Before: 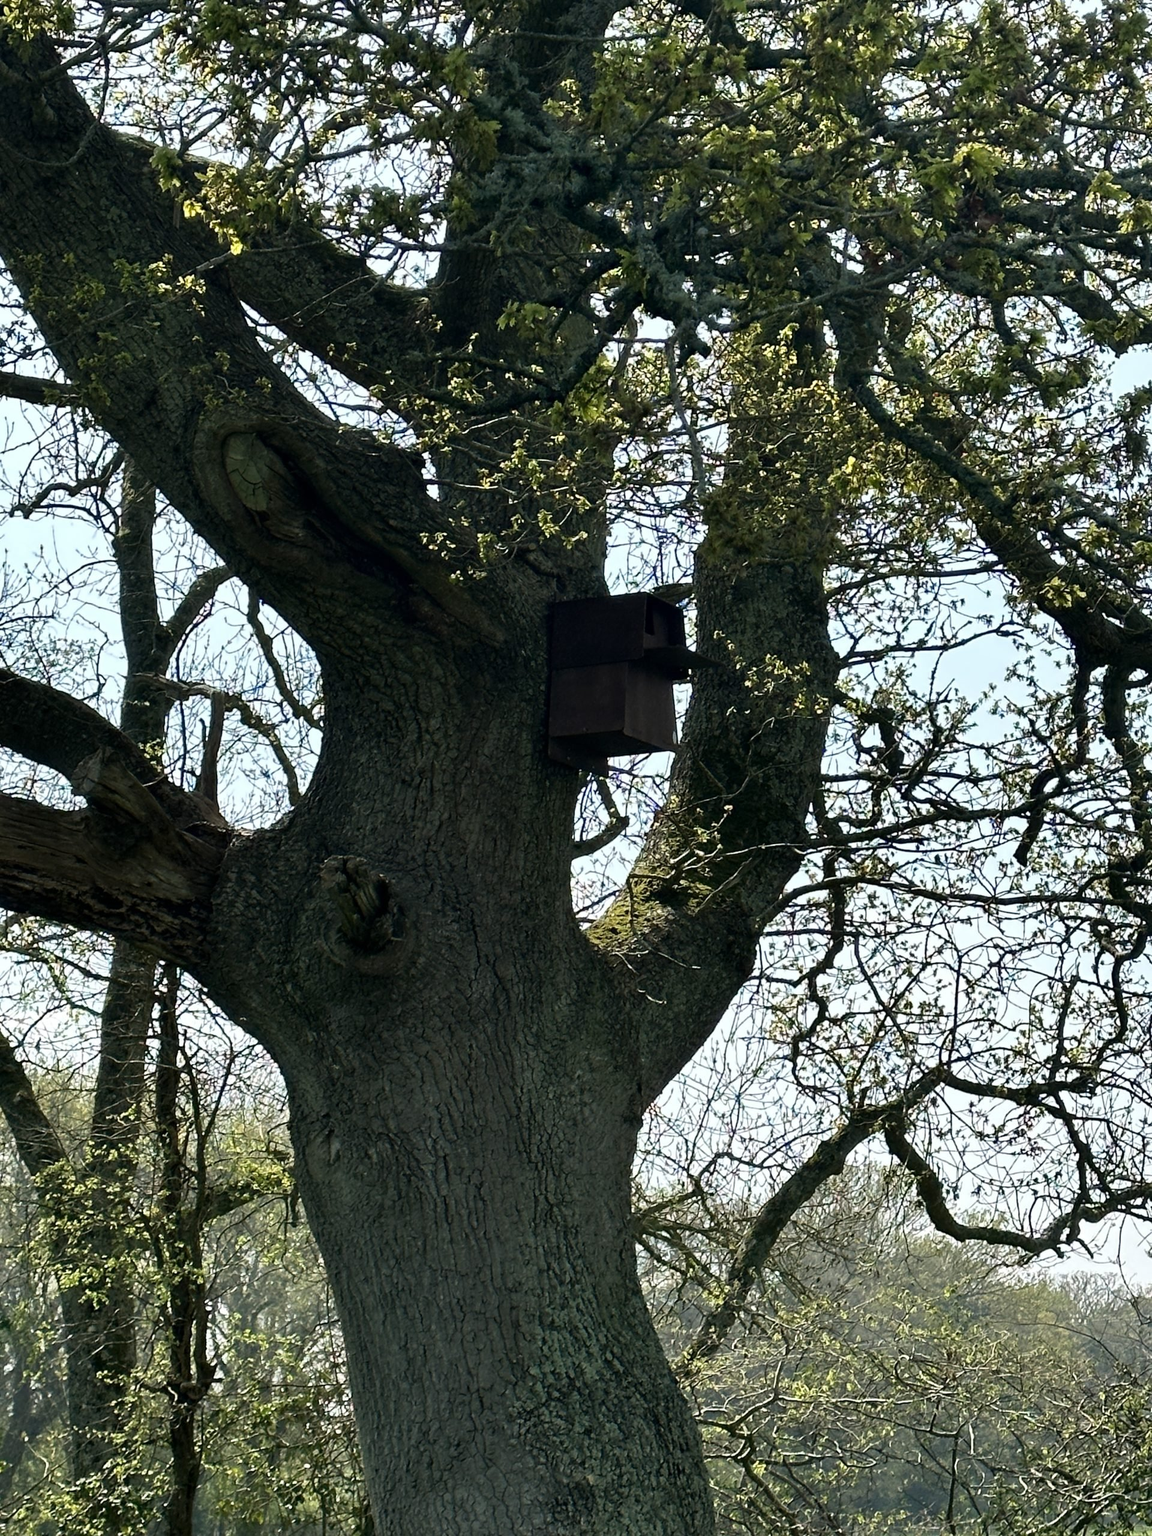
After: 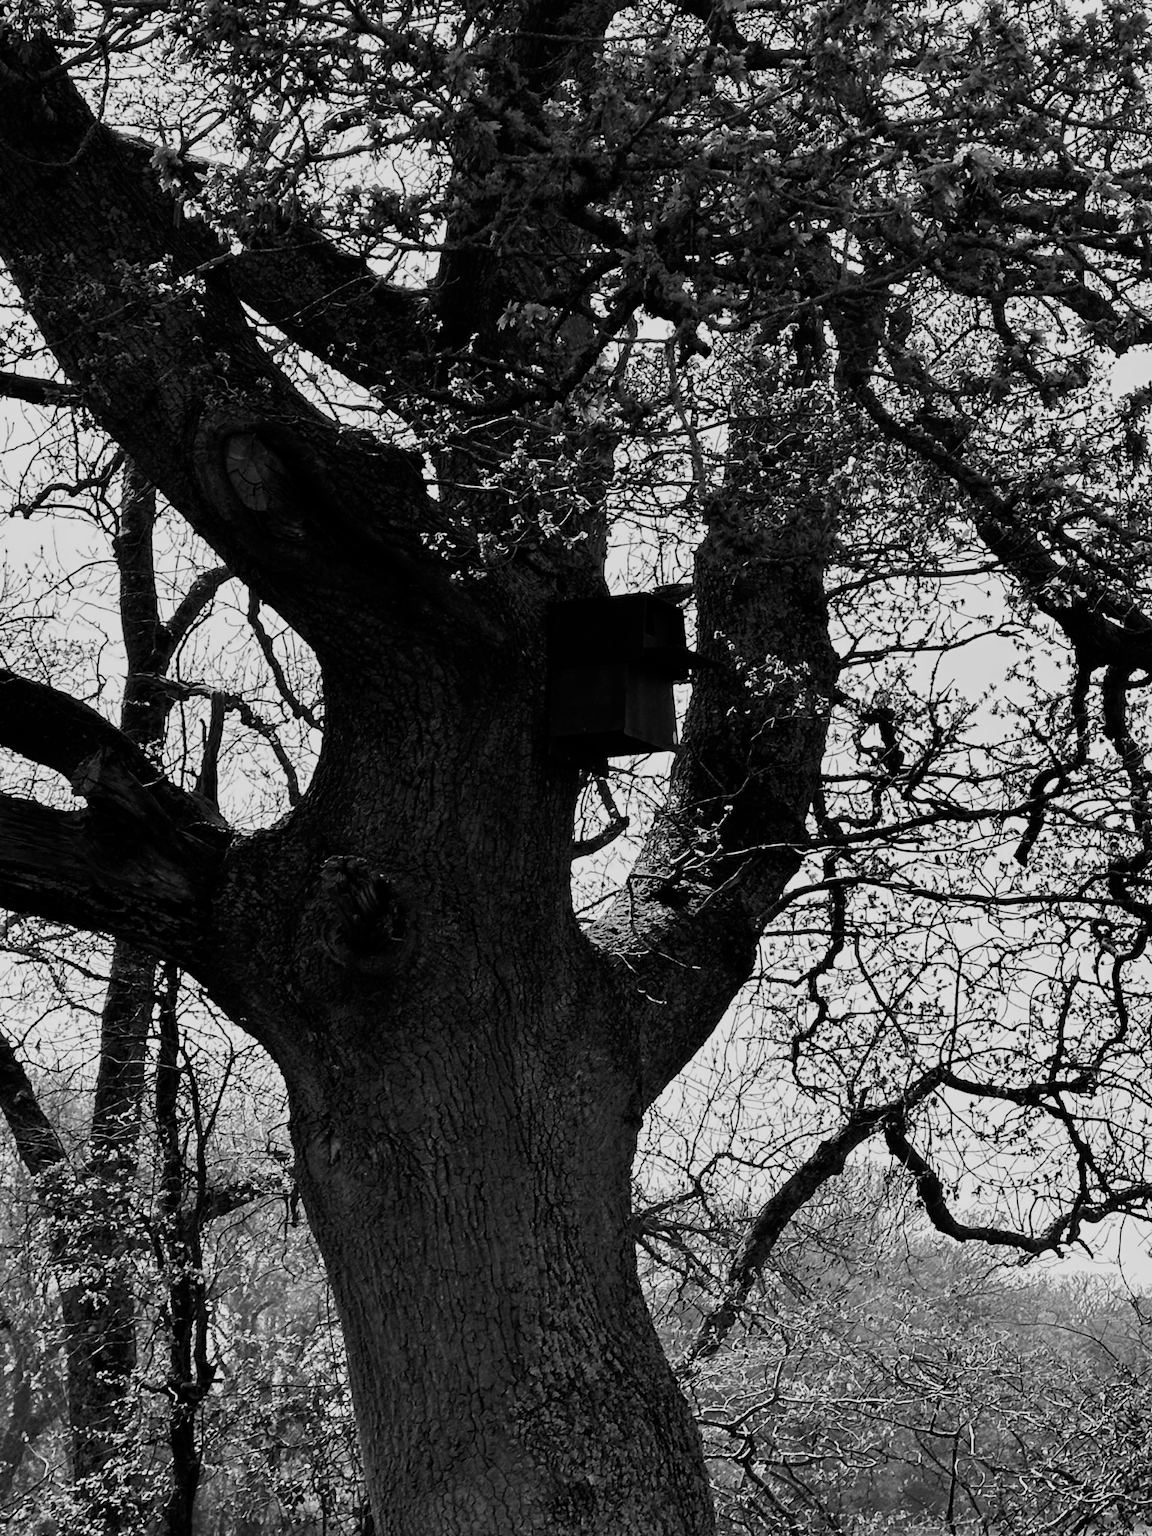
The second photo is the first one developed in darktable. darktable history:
filmic rgb: hardness 4.17
tone equalizer: -8 EV -0.417 EV, -7 EV -0.389 EV, -6 EV -0.333 EV, -5 EV -0.222 EV, -3 EV 0.222 EV, -2 EV 0.333 EV, -1 EV 0.389 EV, +0 EV 0.417 EV, edges refinement/feathering 500, mask exposure compensation -1.57 EV, preserve details no
monochrome: a 73.58, b 64.21
